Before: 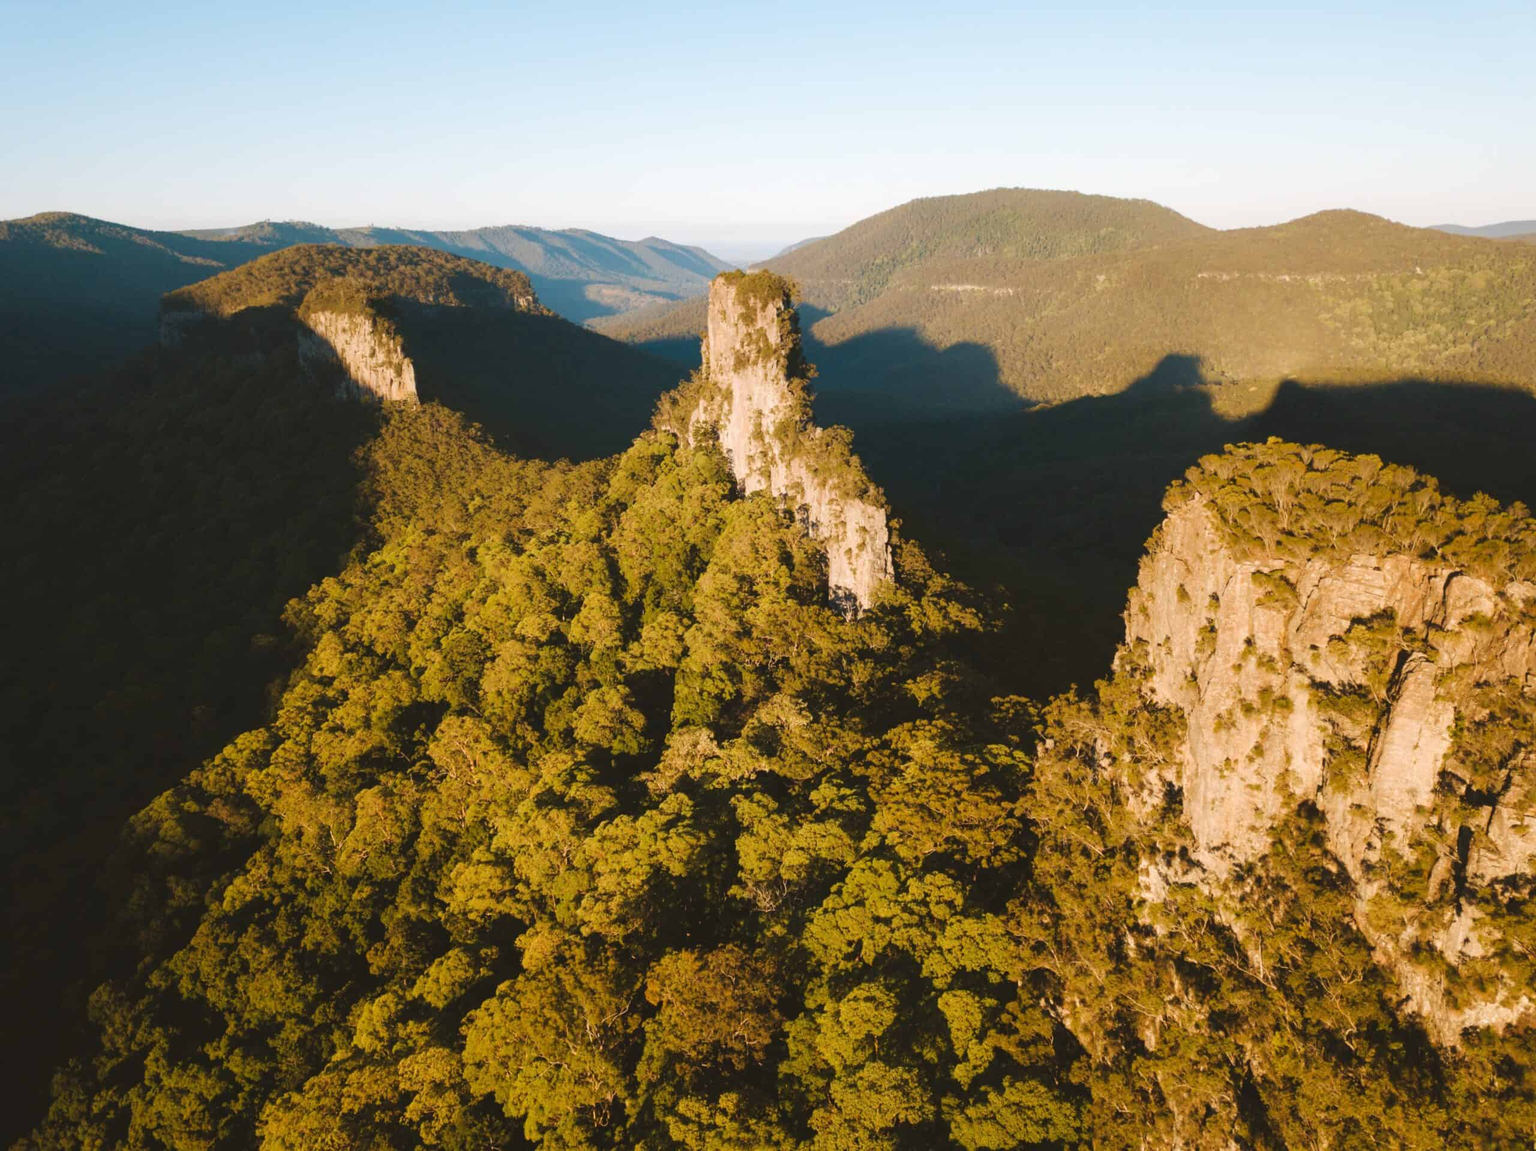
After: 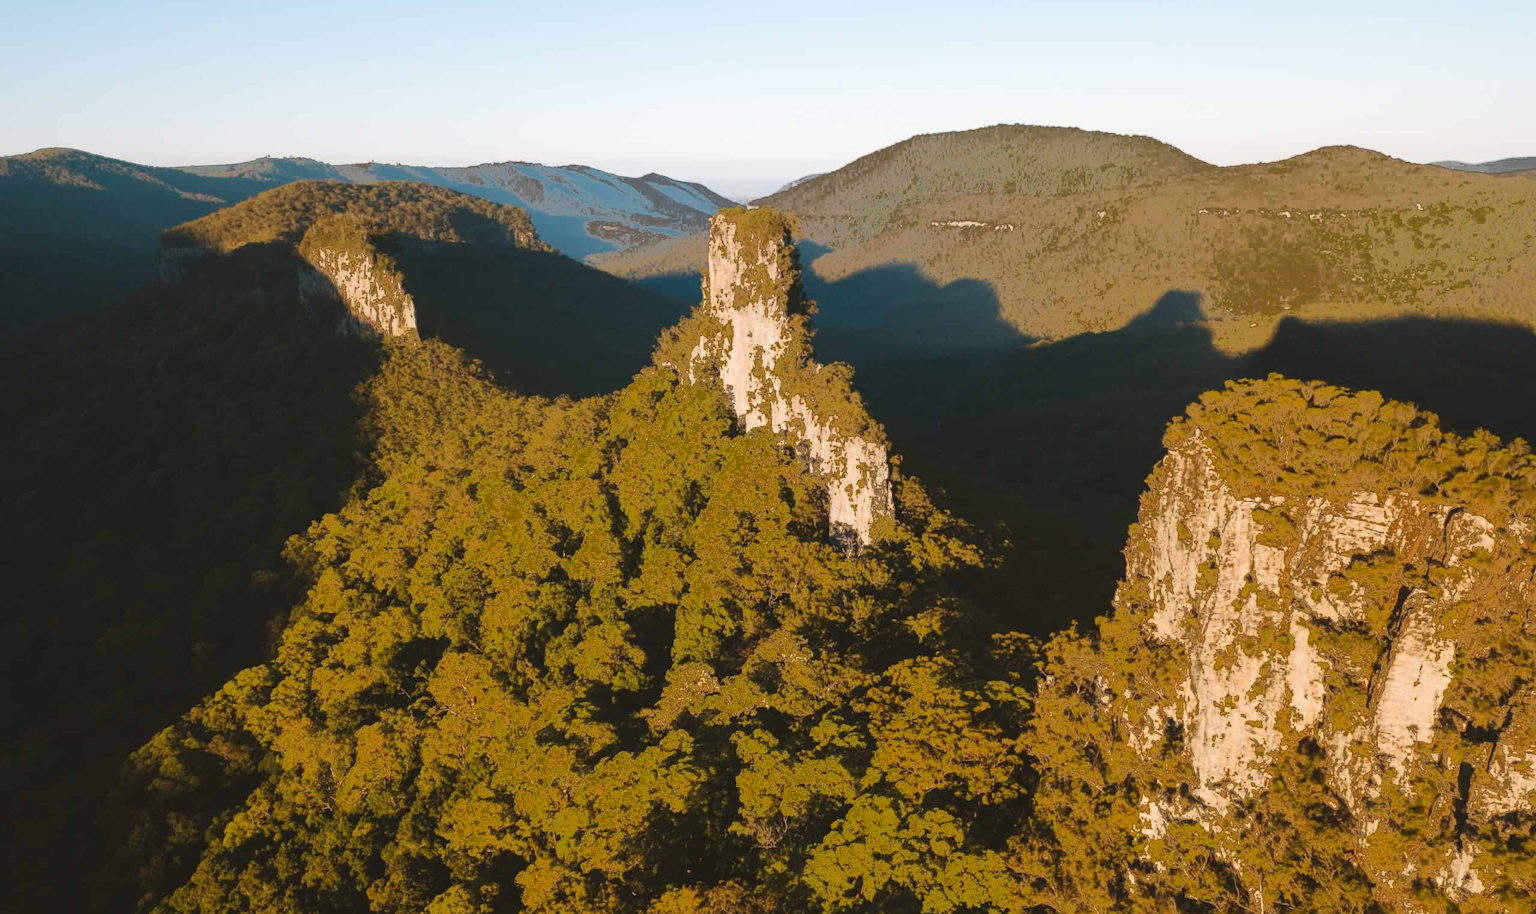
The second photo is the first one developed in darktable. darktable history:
fill light: exposure -0.73 EV, center 0.69, width 2.2
crop and rotate: top 5.667%, bottom 14.937%
